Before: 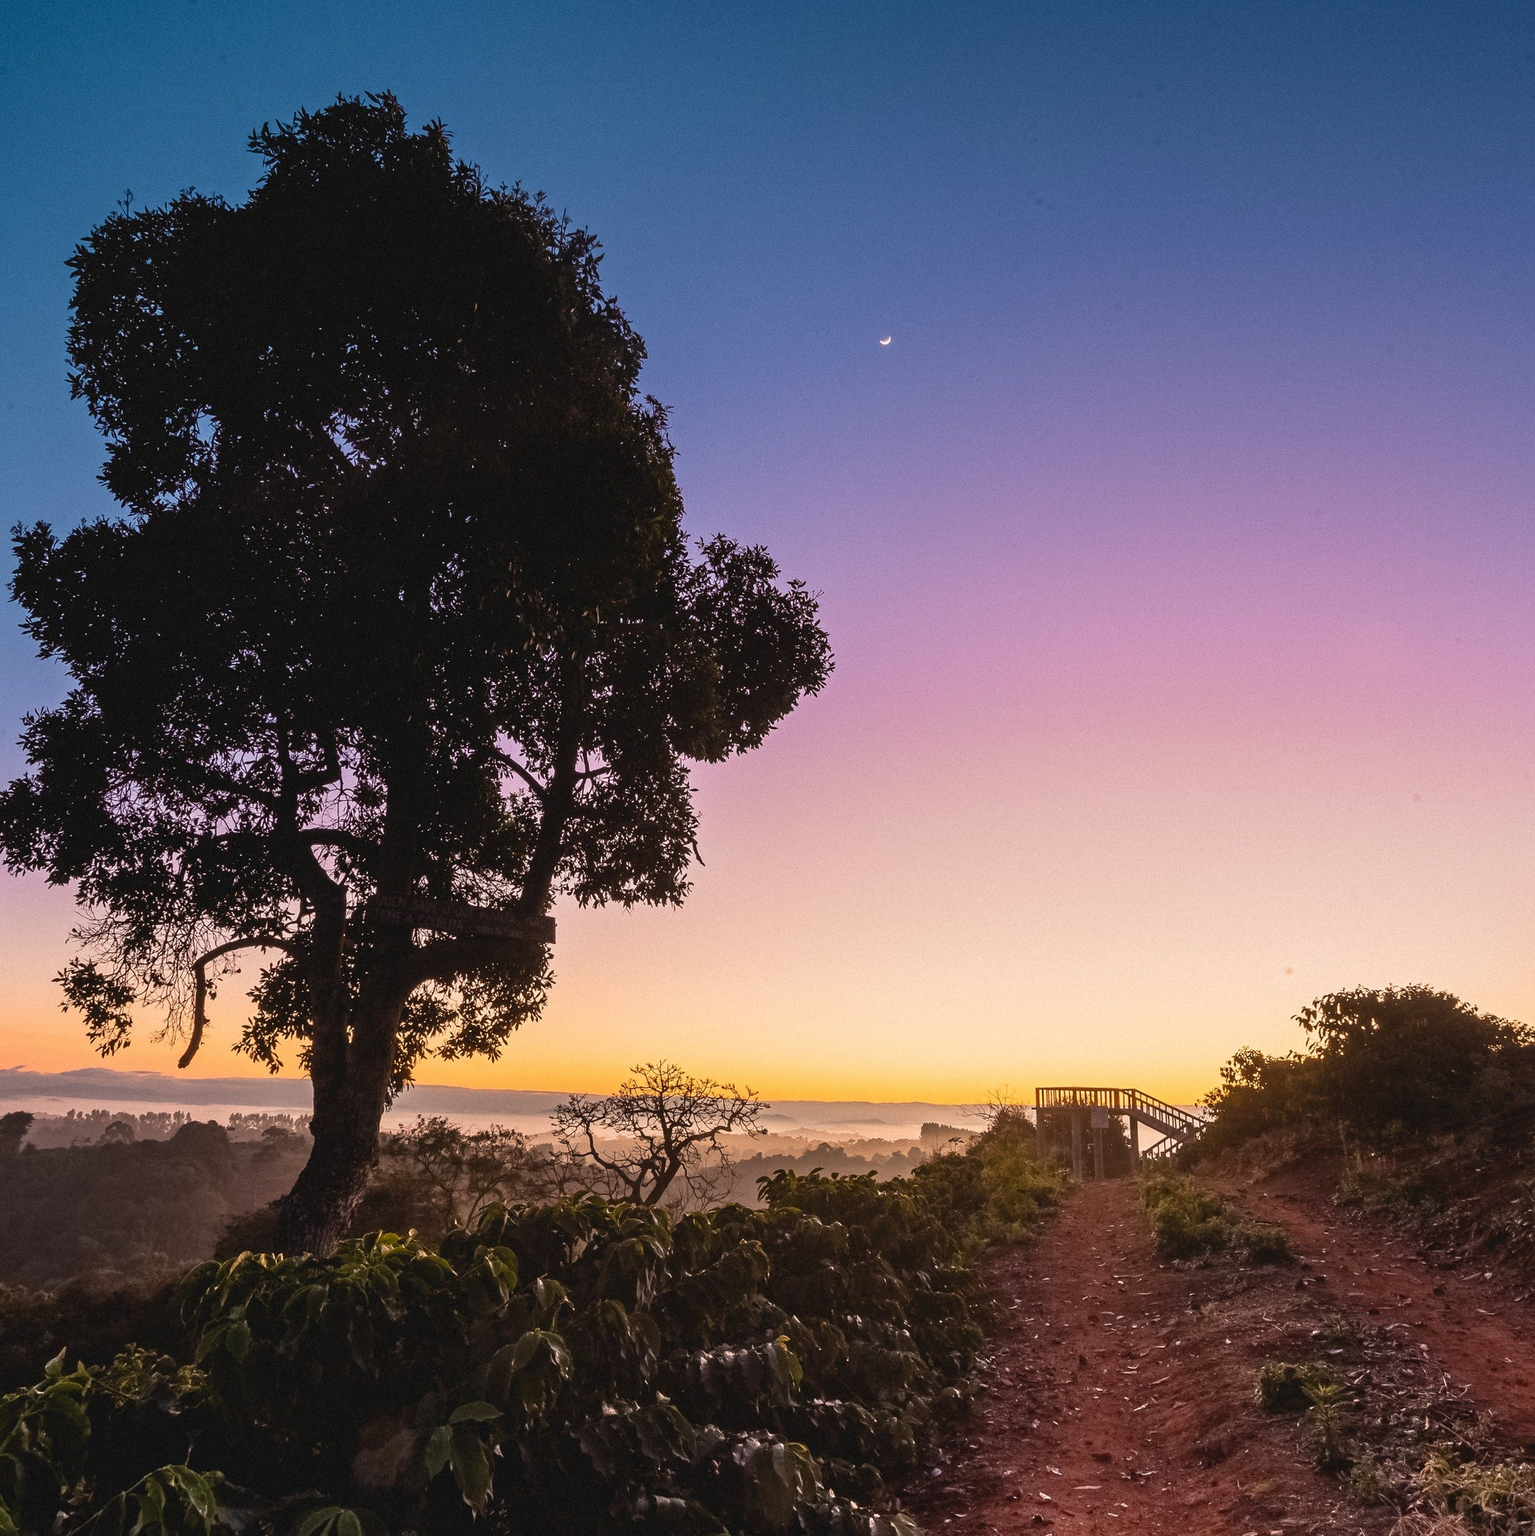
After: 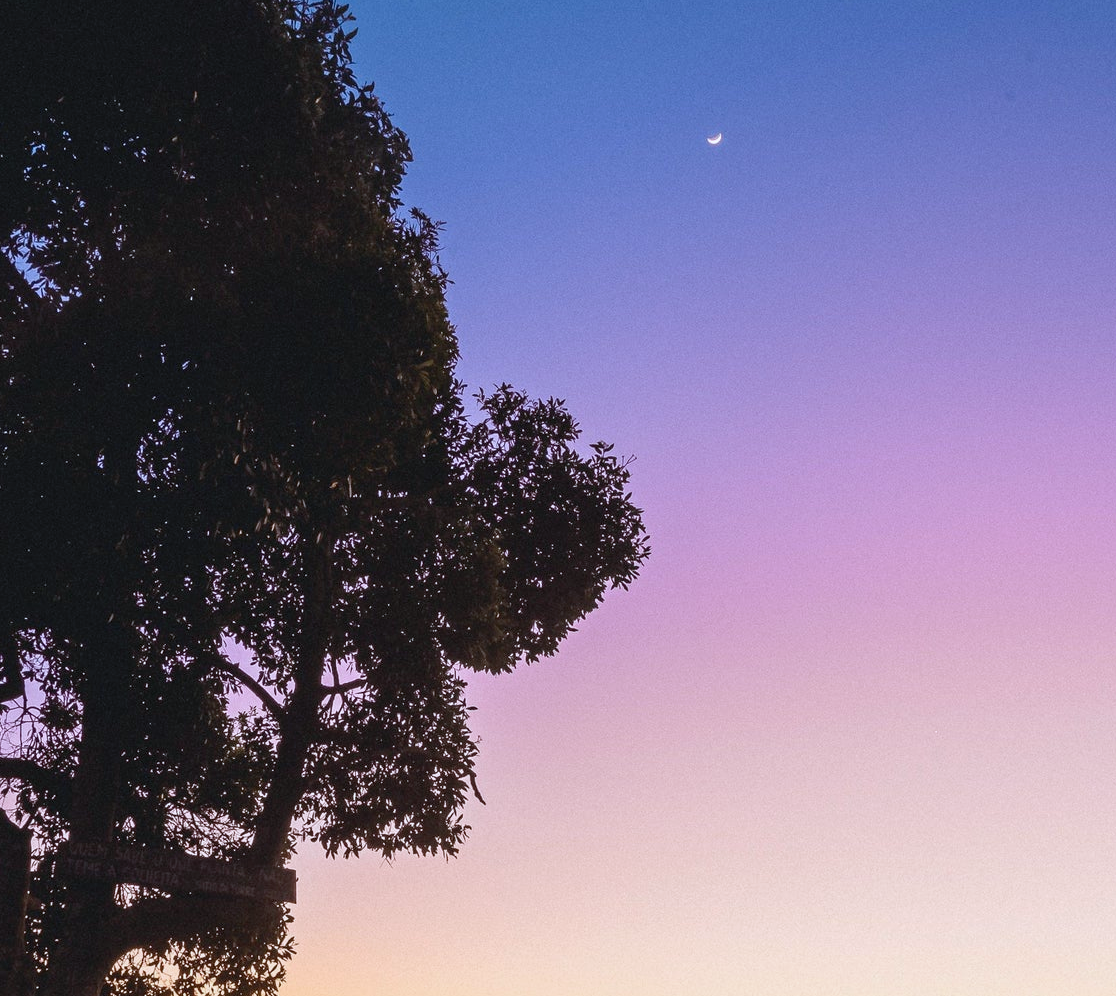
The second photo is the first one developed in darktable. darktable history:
levels: levels [0, 0.478, 1]
crop: left 20.984%, top 15.059%, right 21.636%, bottom 33.764%
color calibration: x 0.37, y 0.382, temperature 4315.4 K
